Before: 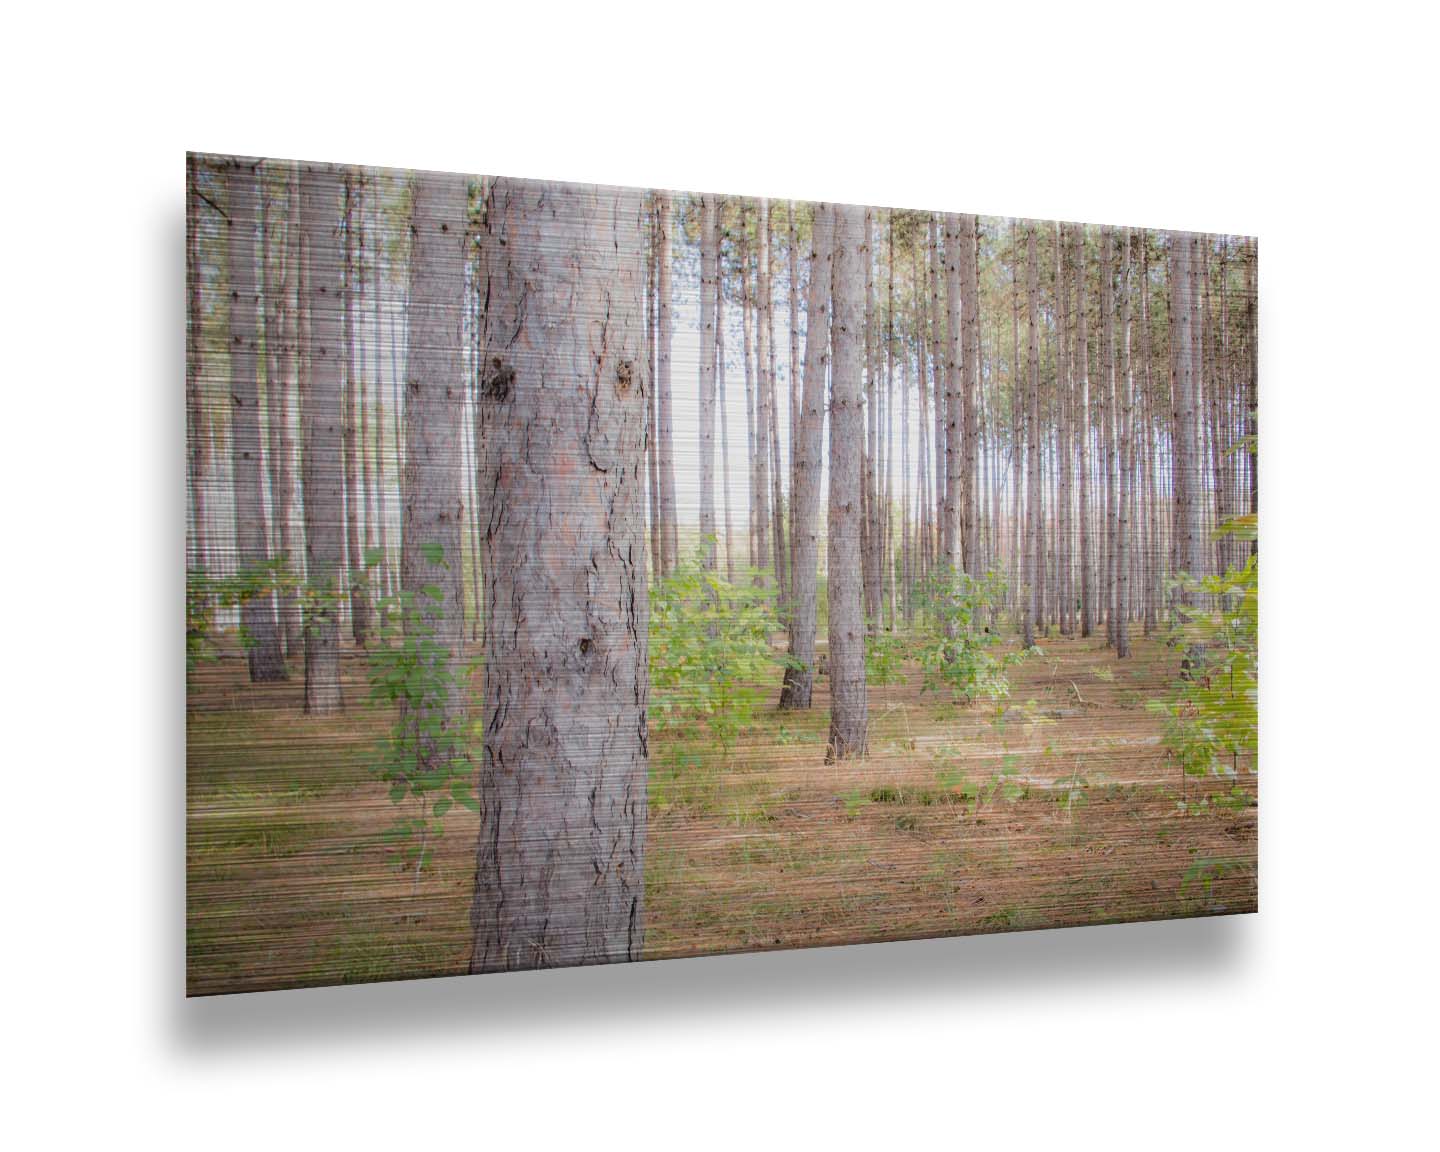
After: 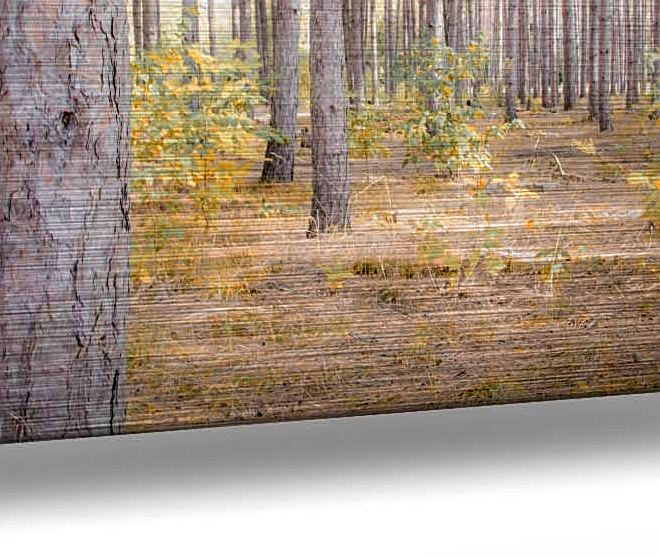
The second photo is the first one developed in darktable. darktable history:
local contrast: highlights 61%, detail 143%, midtone range 0.428
color zones: curves: ch0 [(0.009, 0.528) (0.136, 0.6) (0.255, 0.586) (0.39, 0.528) (0.522, 0.584) (0.686, 0.736) (0.849, 0.561)]; ch1 [(0.045, 0.781) (0.14, 0.416) (0.257, 0.695) (0.442, 0.032) (0.738, 0.338) (0.818, 0.632) (0.891, 0.741) (1, 0.704)]; ch2 [(0, 0.667) (0.141, 0.52) (0.26, 0.37) (0.474, 0.432) (0.743, 0.286)]
crop: left 35.976%, top 45.819%, right 18.162%, bottom 5.807%
sharpen: on, module defaults
shadows and highlights: shadows 43.71, white point adjustment -1.46, soften with gaussian
